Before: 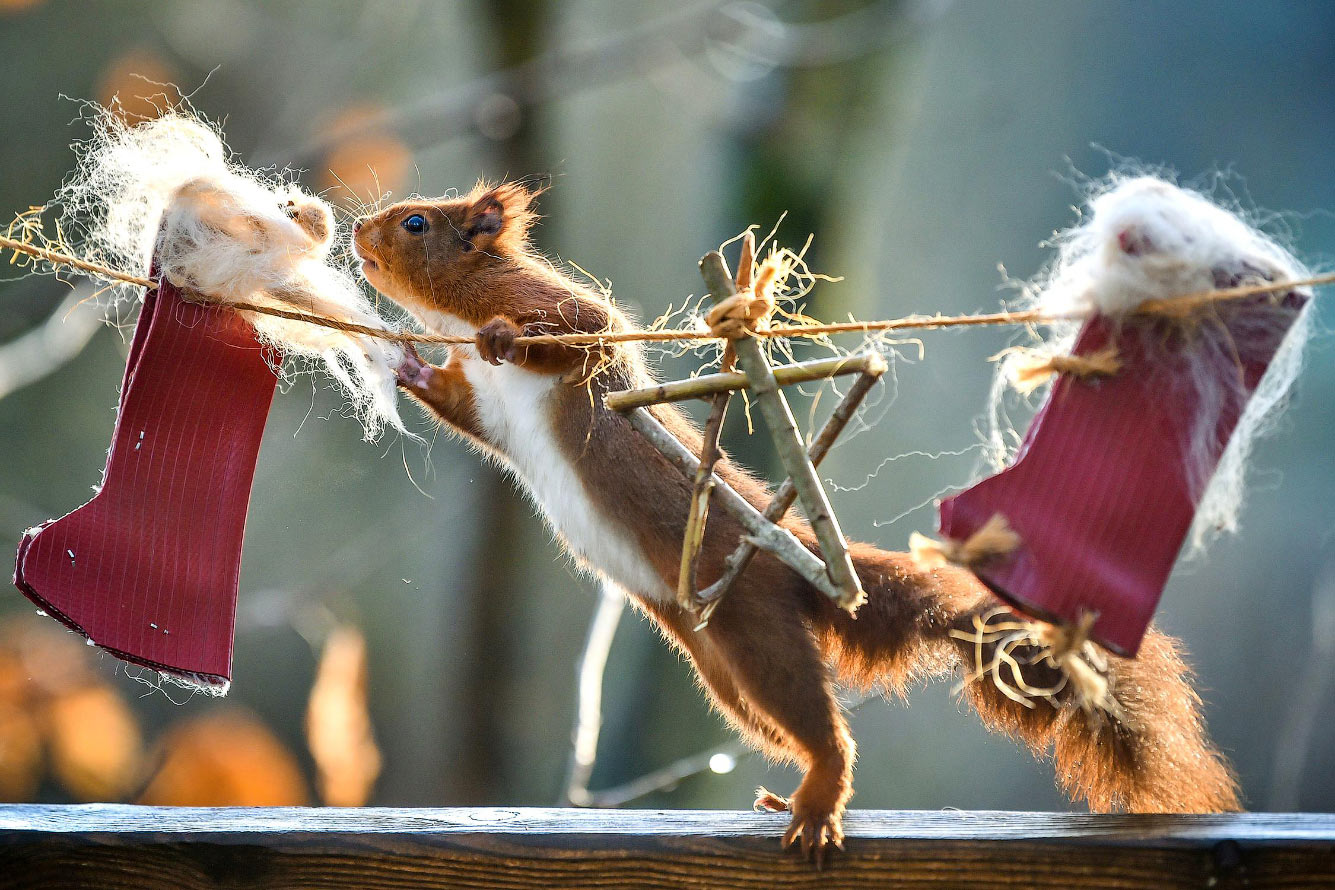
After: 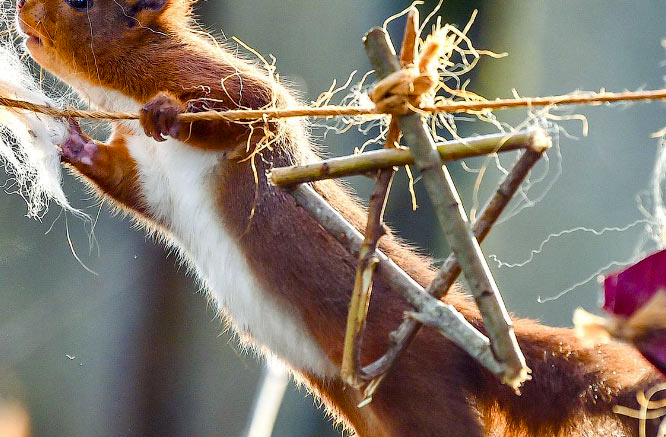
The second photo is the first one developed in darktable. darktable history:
color balance rgb: shadows lift › luminance -21.793%, shadows lift › chroma 9.062%, shadows lift › hue 283.64°, perceptual saturation grading › global saturation 20%, perceptual saturation grading › highlights -25.81%, perceptual saturation grading › shadows 49.367%
crop: left 25.192%, top 25.276%, right 24.855%, bottom 25.561%
